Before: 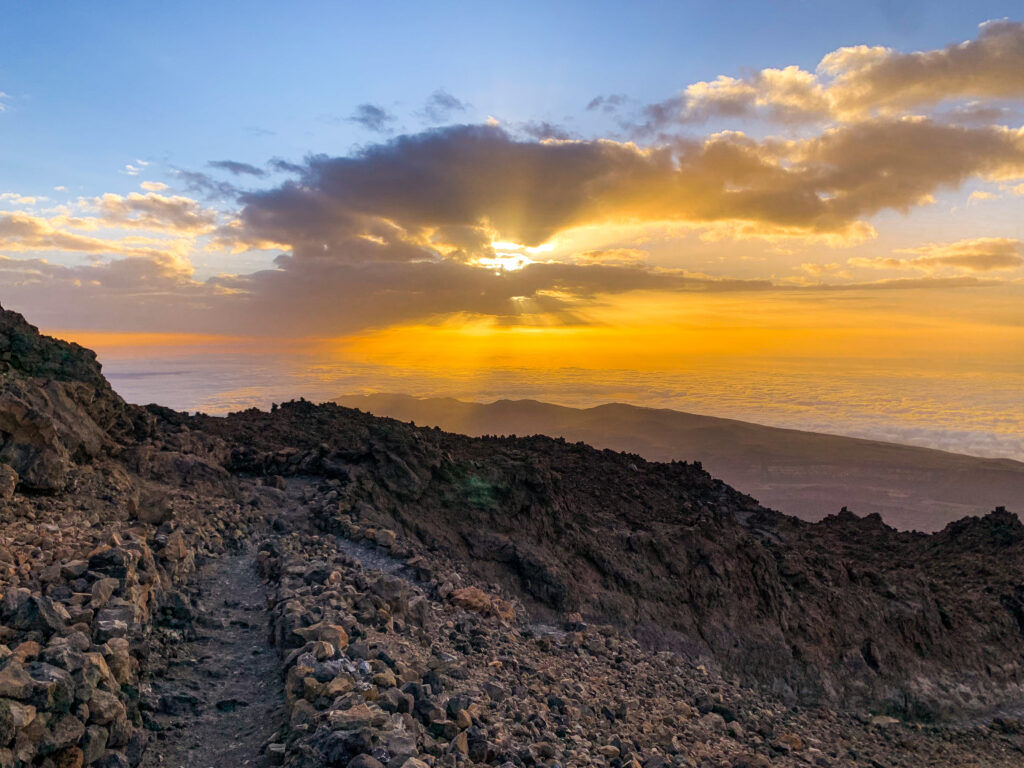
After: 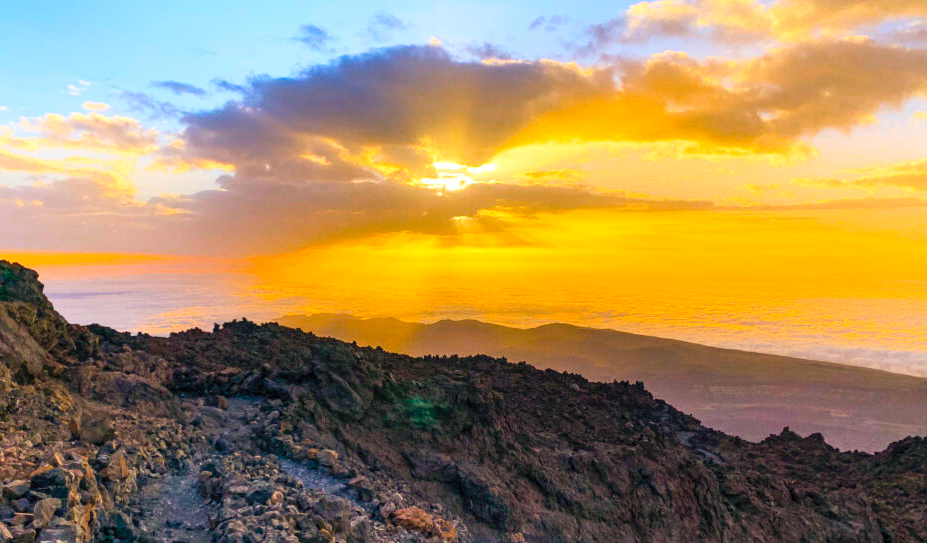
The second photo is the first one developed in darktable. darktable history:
crop: left 5.691%, top 10.418%, right 3.748%, bottom 18.87%
color balance rgb: shadows lift › chroma 2.018%, shadows lift › hue 219.97°, perceptual saturation grading › global saturation 34.749%, perceptual saturation grading › highlights -29.951%, perceptual saturation grading › shadows 35.257%
contrast brightness saturation: contrast 0.241, brightness 0.269, saturation 0.386
